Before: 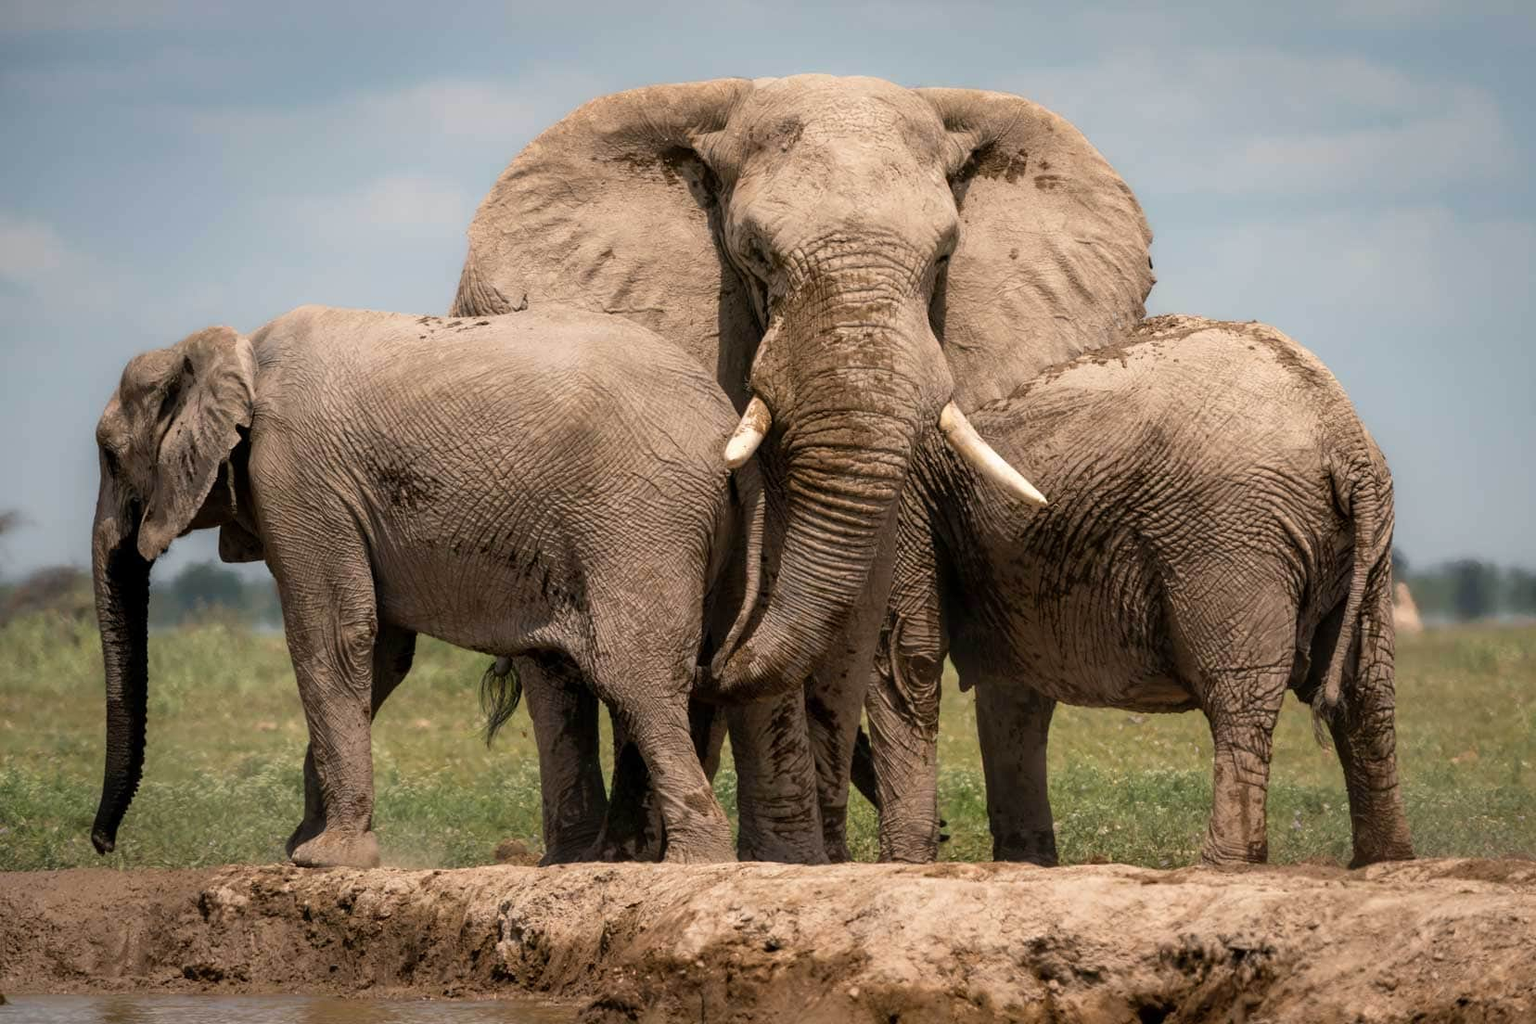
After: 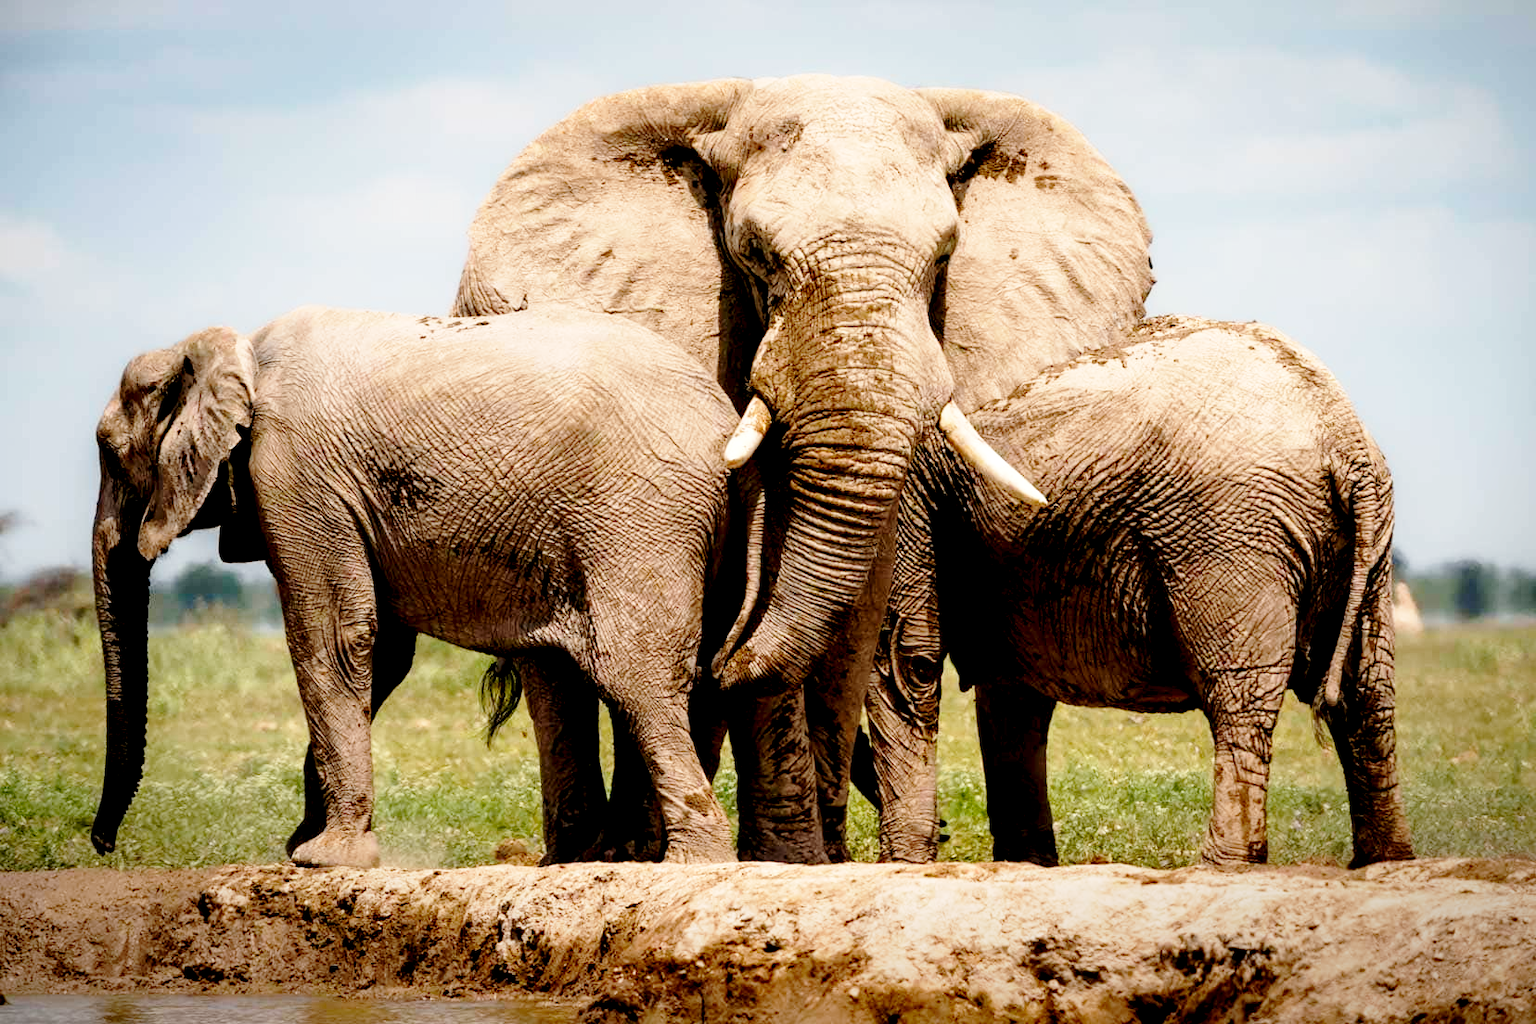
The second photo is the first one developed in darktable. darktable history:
vignetting: fall-off start 101%, fall-off radius 64.97%, saturation -0.022, center (-0.069, -0.308), automatic ratio true
base curve: curves: ch0 [(0, 0) (0.028, 0.03) (0.121, 0.232) (0.46, 0.748) (0.859, 0.968) (1, 1)], preserve colors none
exposure: black level correction 0.024, exposure 0.184 EV, compensate highlight preservation false
